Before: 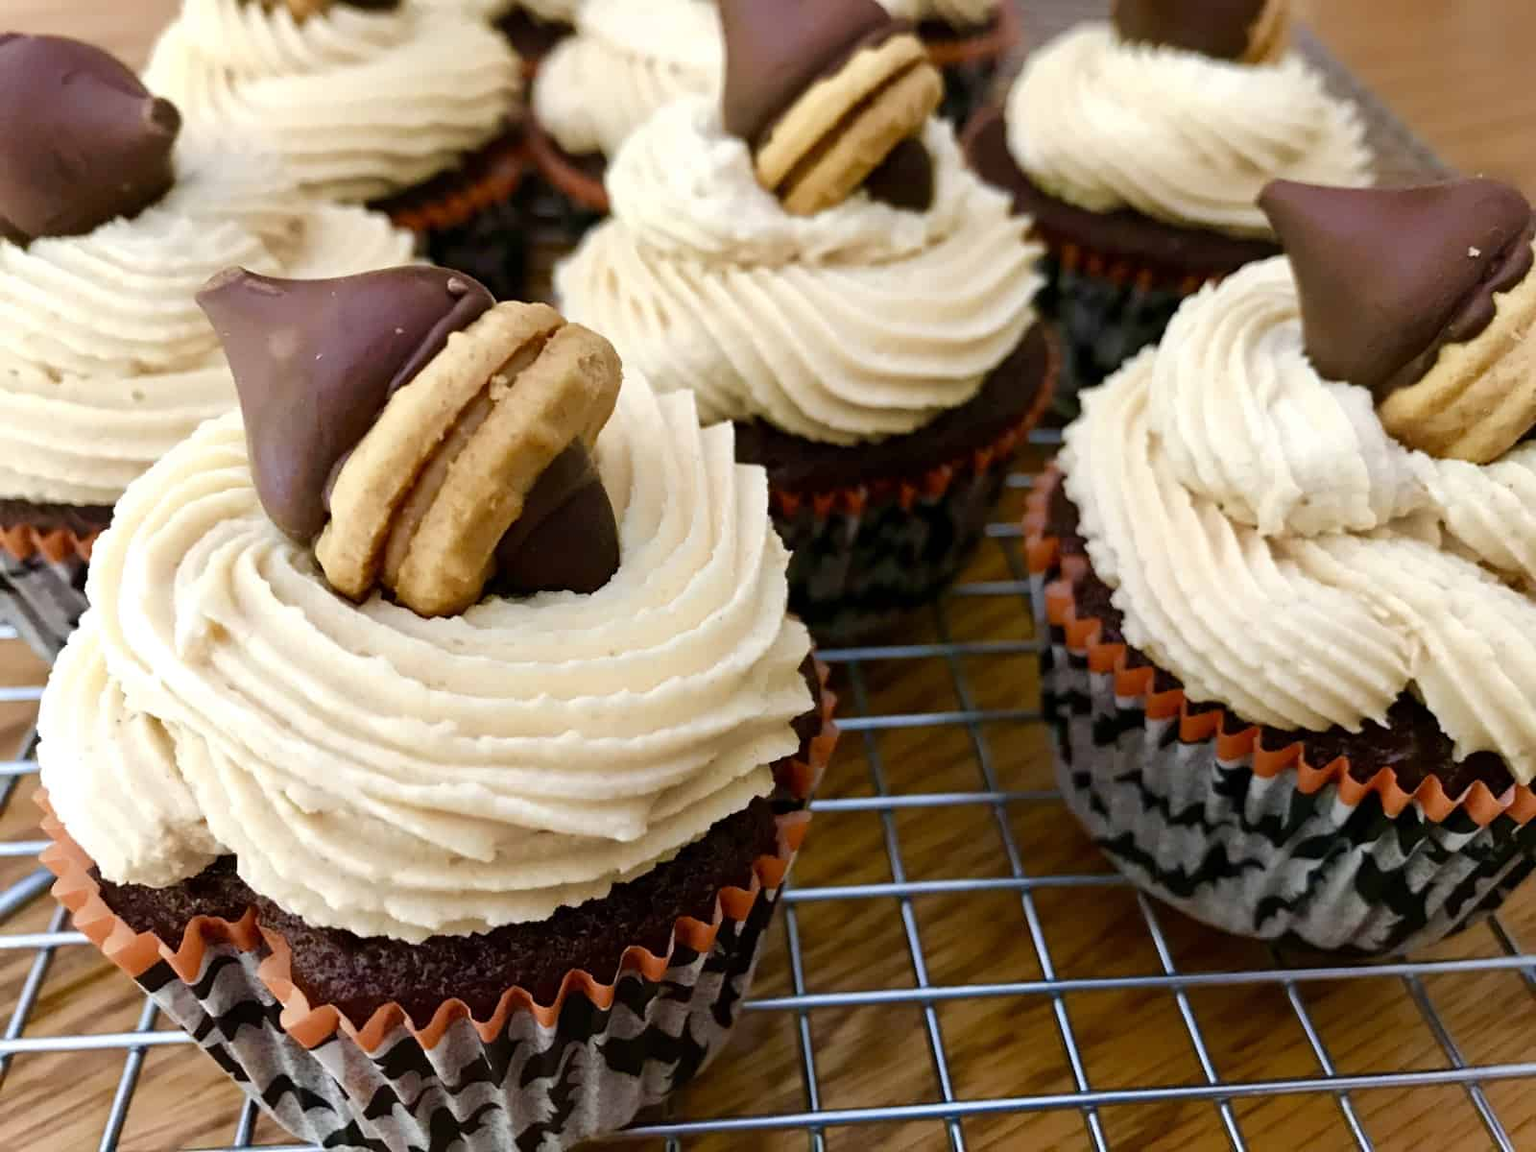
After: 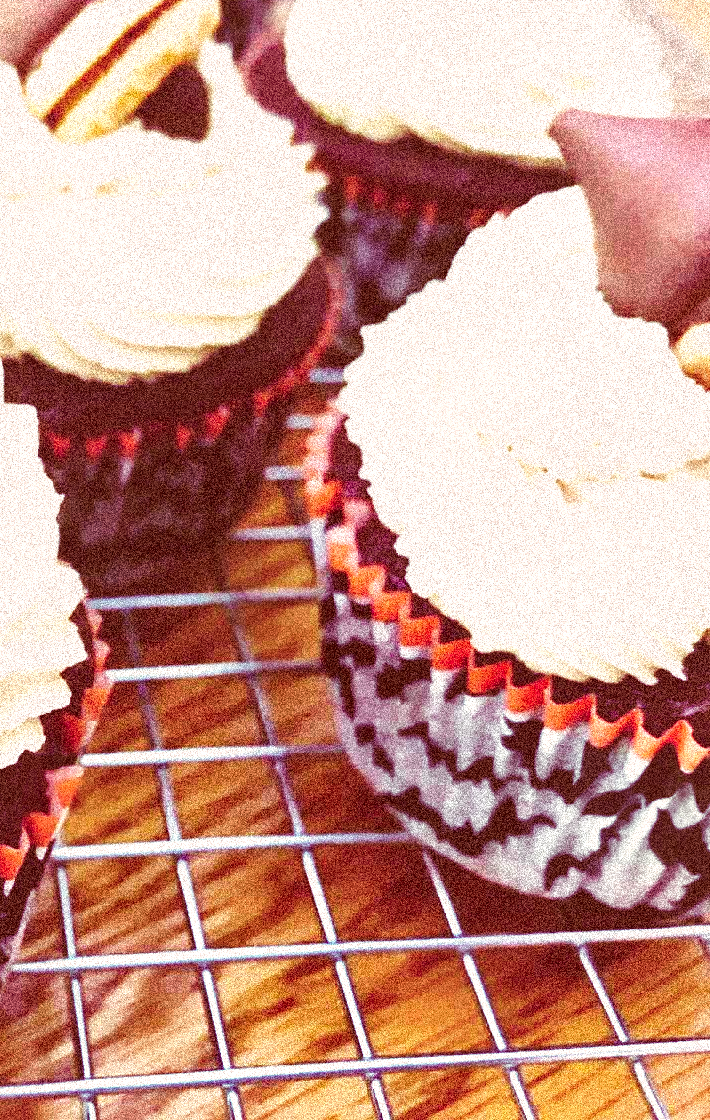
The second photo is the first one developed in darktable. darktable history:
color correction: highlights a* 9.03, highlights b* 8.71, shadows a* 40, shadows b* 40, saturation 0.8
crop: left 47.628%, top 6.643%, right 7.874%
rgb curve: curves: ch0 [(0, 0.186) (0.314, 0.284) (0.576, 0.466) (0.805, 0.691) (0.936, 0.886)]; ch1 [(0, 0.186) (0.314, 0.284) (0.581, 0.534) (0.771, 0.746) (0.936, 0.958)]; ch2 [(0, 0.216) (0.275, 0.39) (1, 1)], mode RGB, independent channels, compensate middle gray true, preserve colors none
local contrast: mode bilateral grid, contrast 20, coarseness 50, detail 161%, midtone range 0.2
exposure: black level correction 0, exposure 1.45 EV, compensate exposure bias true, compensate highlight preservation false
grain: coarseness 3.75 ISO, strength 100%, mid-tones bias 0%
base curve: curves: ch0 [(0, 0.003) (0.001, 0.002) (0.006, 0.004) (0.02, 0.022) (0.048, 0.086) (0.094, 0.234) (0.162, 0.431) (0.258, 0.629) (0.385, 0.8) (0.548, 0.918) (0.751, 0.988) (1, 1)], preserve colors none
